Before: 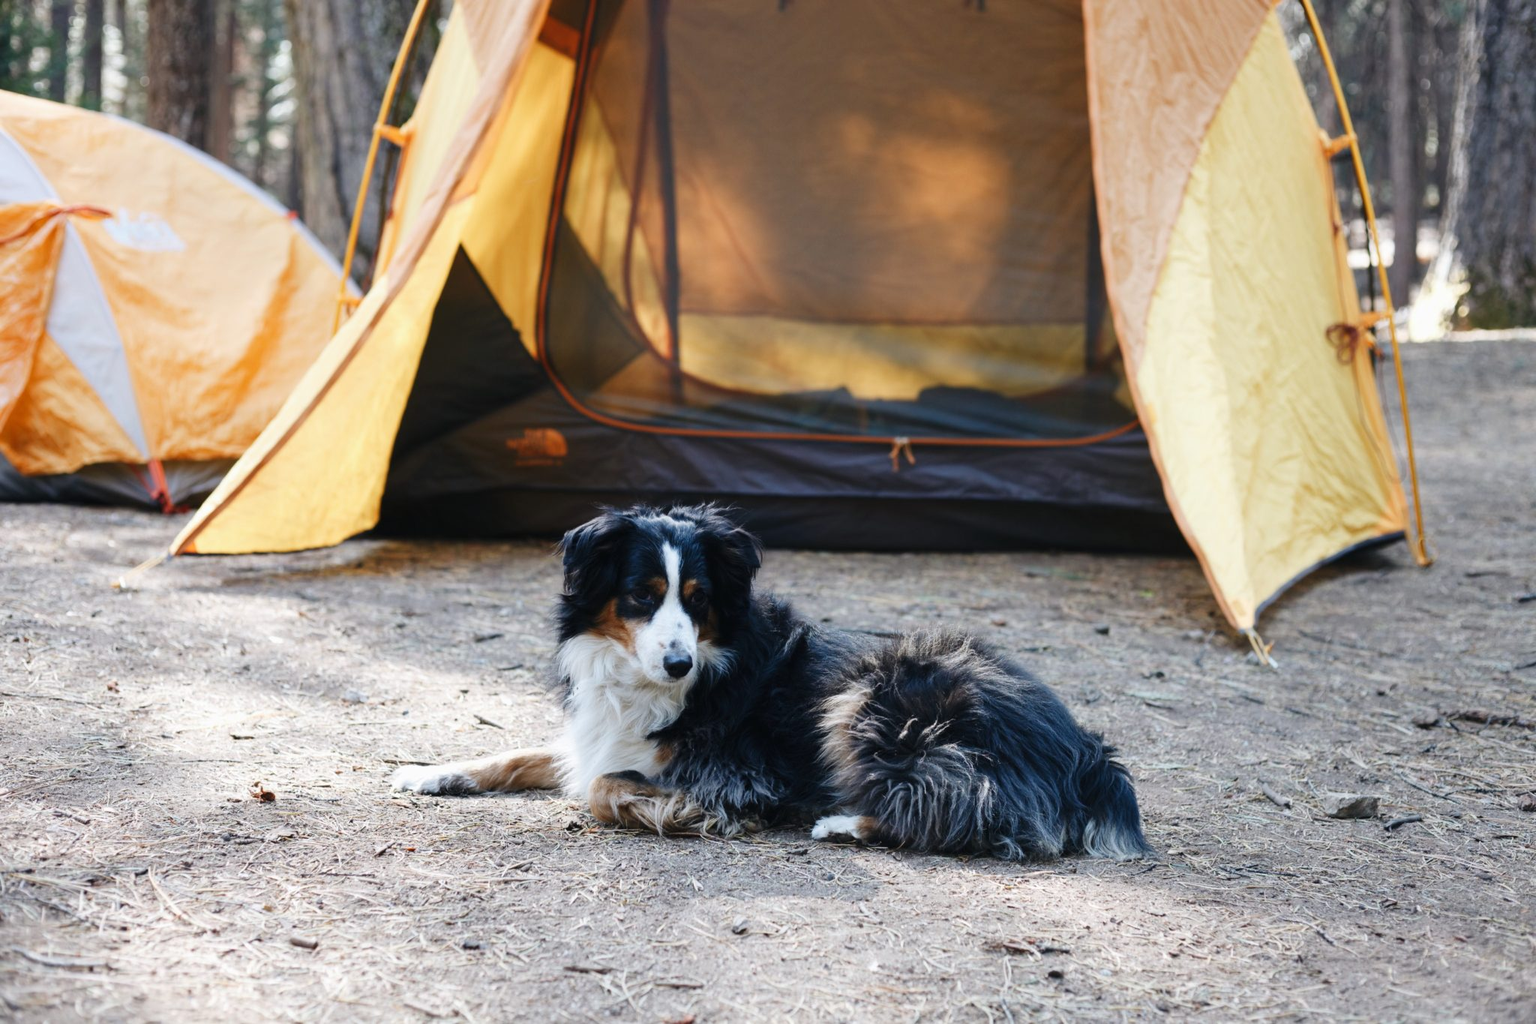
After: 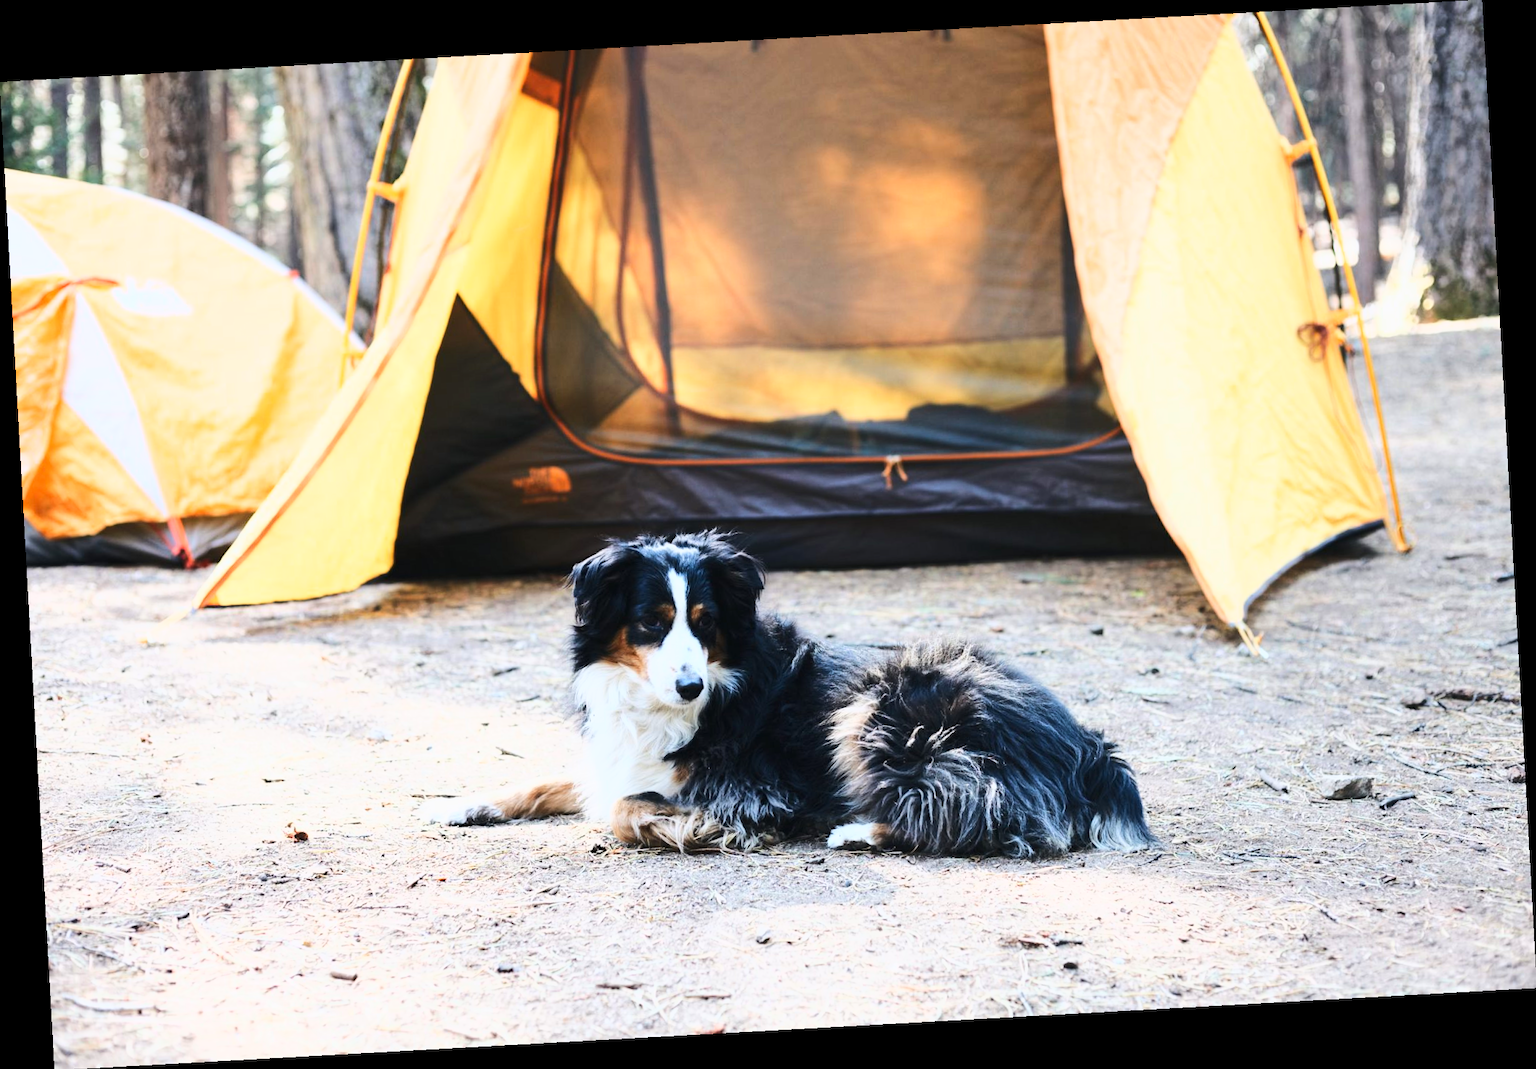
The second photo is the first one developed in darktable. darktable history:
tone equalizer: -8 EV -0.417 EV, -7 EV -0.389 EV, -6 EV -0.333 EV, -5 EV -0.222 EV, -3 EV 0.222 EV, -2 EV 0.333 EV, -1 EV 0.389 EV, +0 EV 0.417 EV, edges refinement/feathering 500, mask exposure compensation -1.57 EV, preserve details no
base curve: curves: ch0 [(0, 0) (0.025, 0.046) (0.112, 0.277) (0.467, 0.74) (0.814, 0.929) (1, 0.942)]
white balance: emerald 1
rotate and perspective: rotation -3.18°, automatic cropping off
